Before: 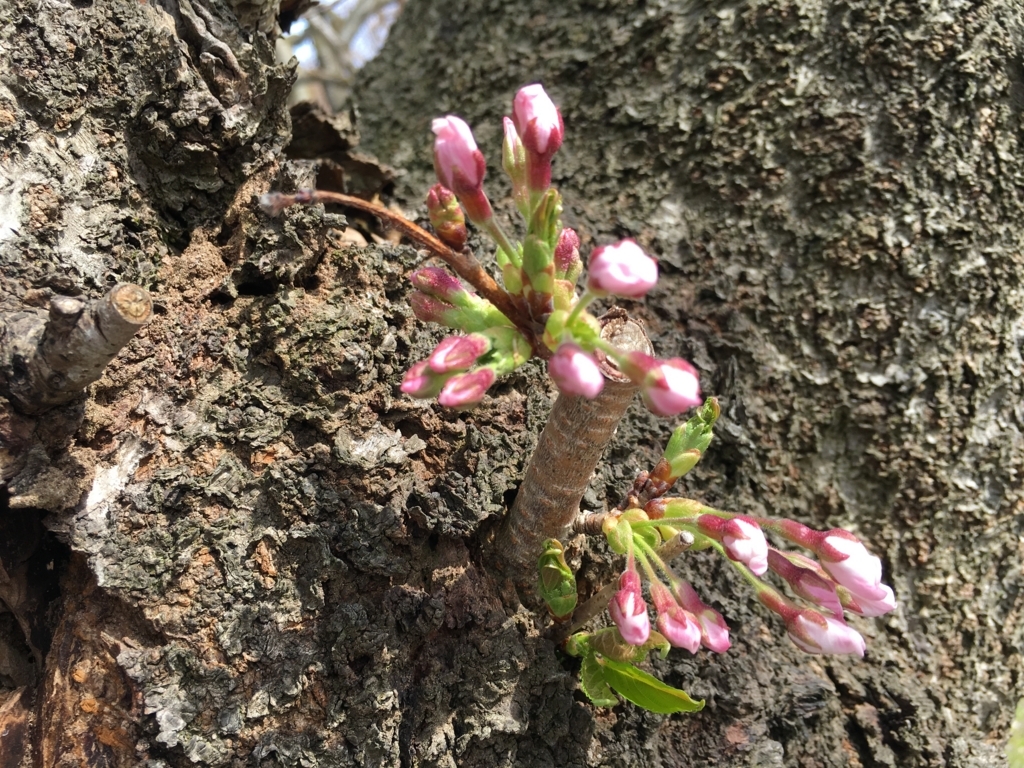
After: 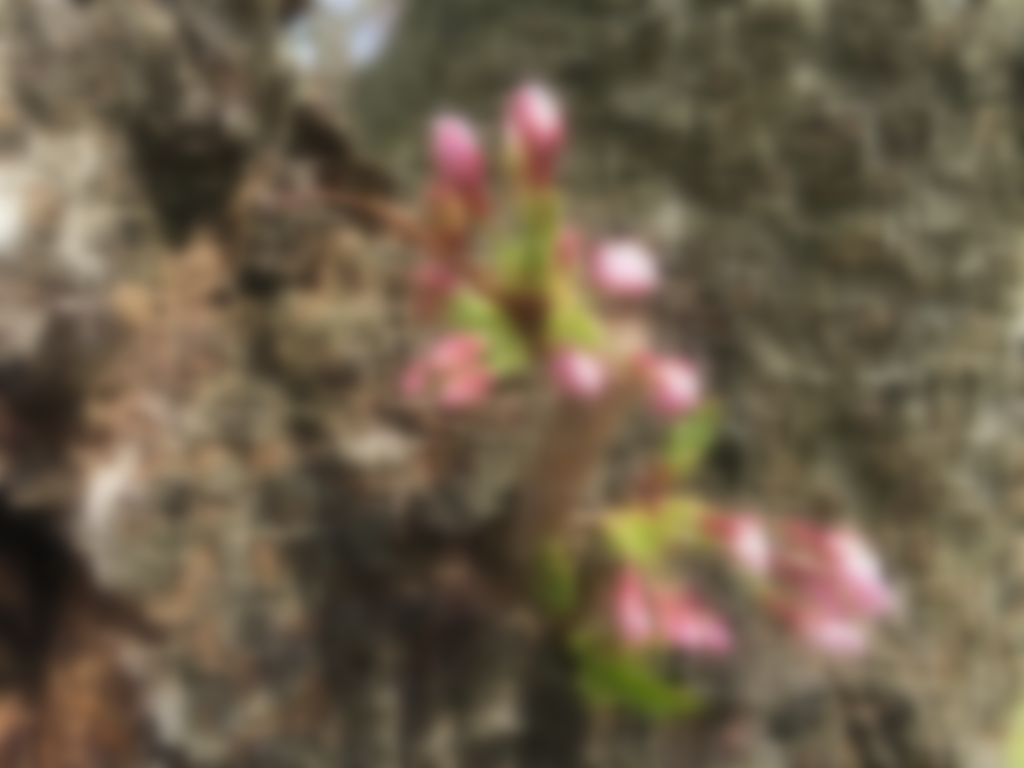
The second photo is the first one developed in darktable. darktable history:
lowpass: on, module defaults
velvia: on, module defaults
